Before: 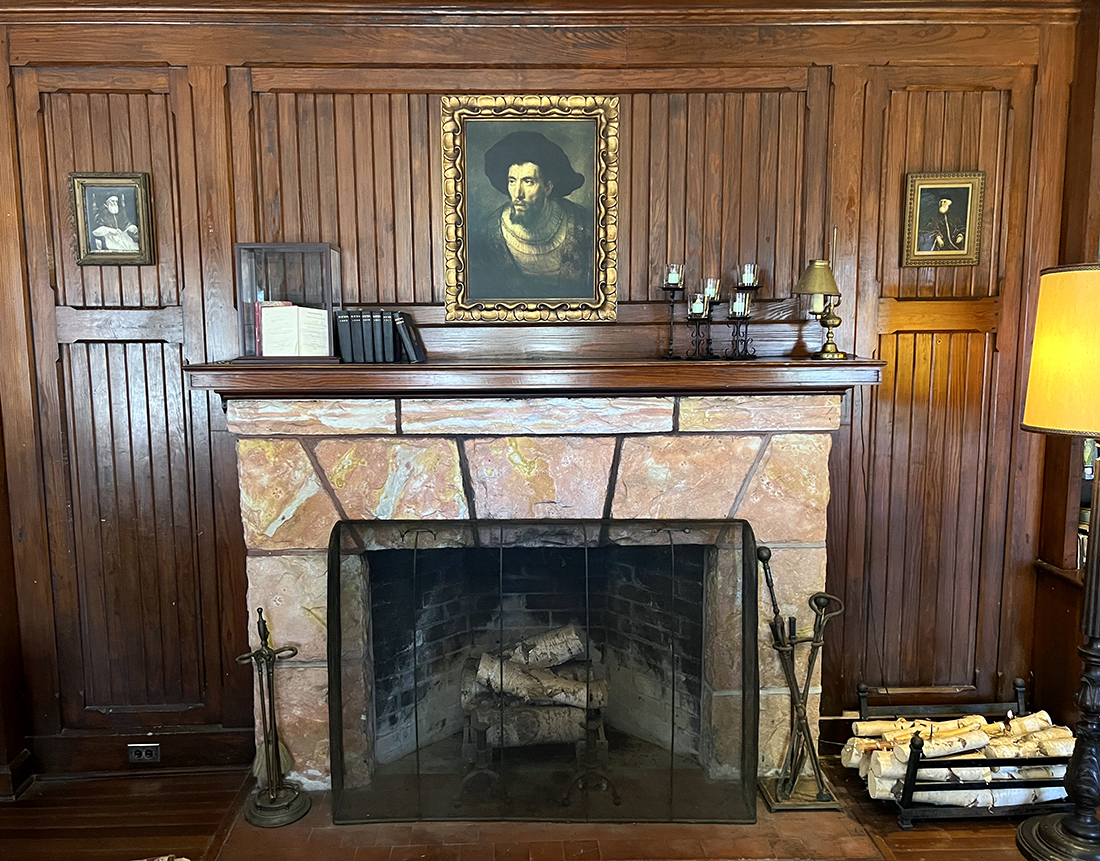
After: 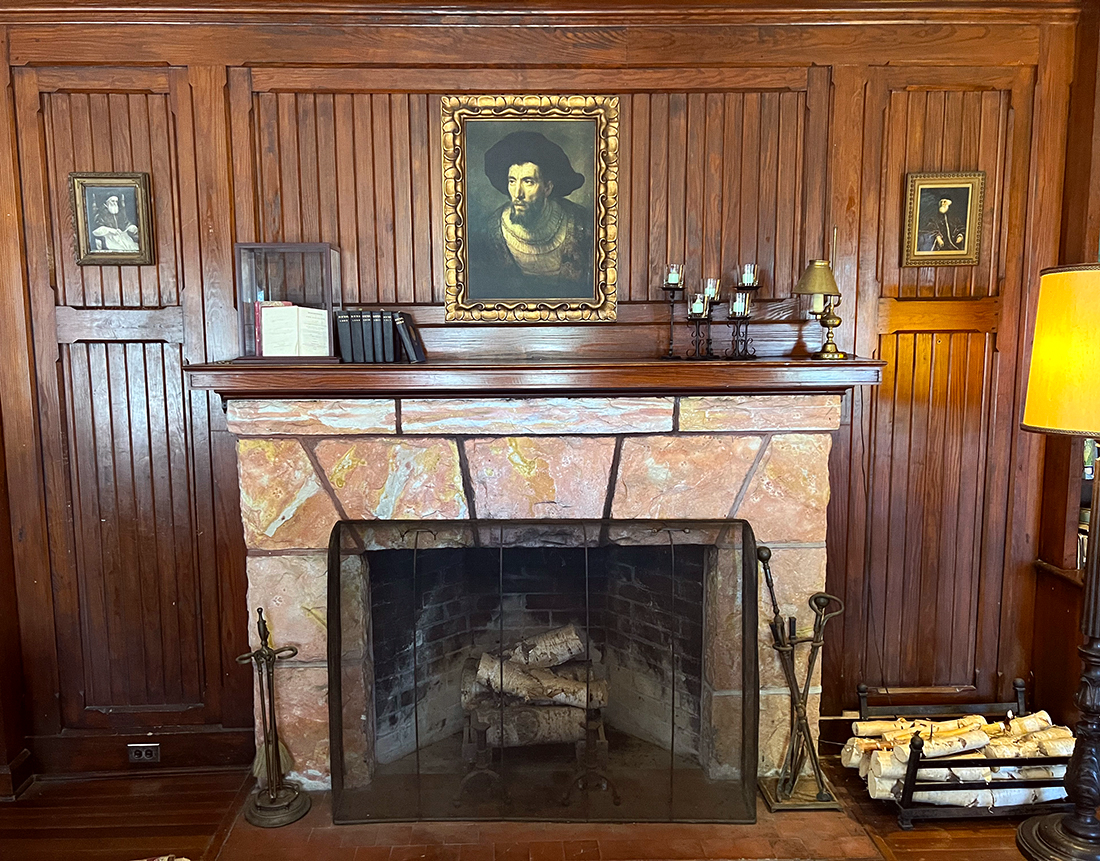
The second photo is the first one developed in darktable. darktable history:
color balance: mode lift, gamma, gain (sRGB), lift [1, 1.049, 1, 1]
grain: coarseness 14.57 ISO, strength 8.8%
